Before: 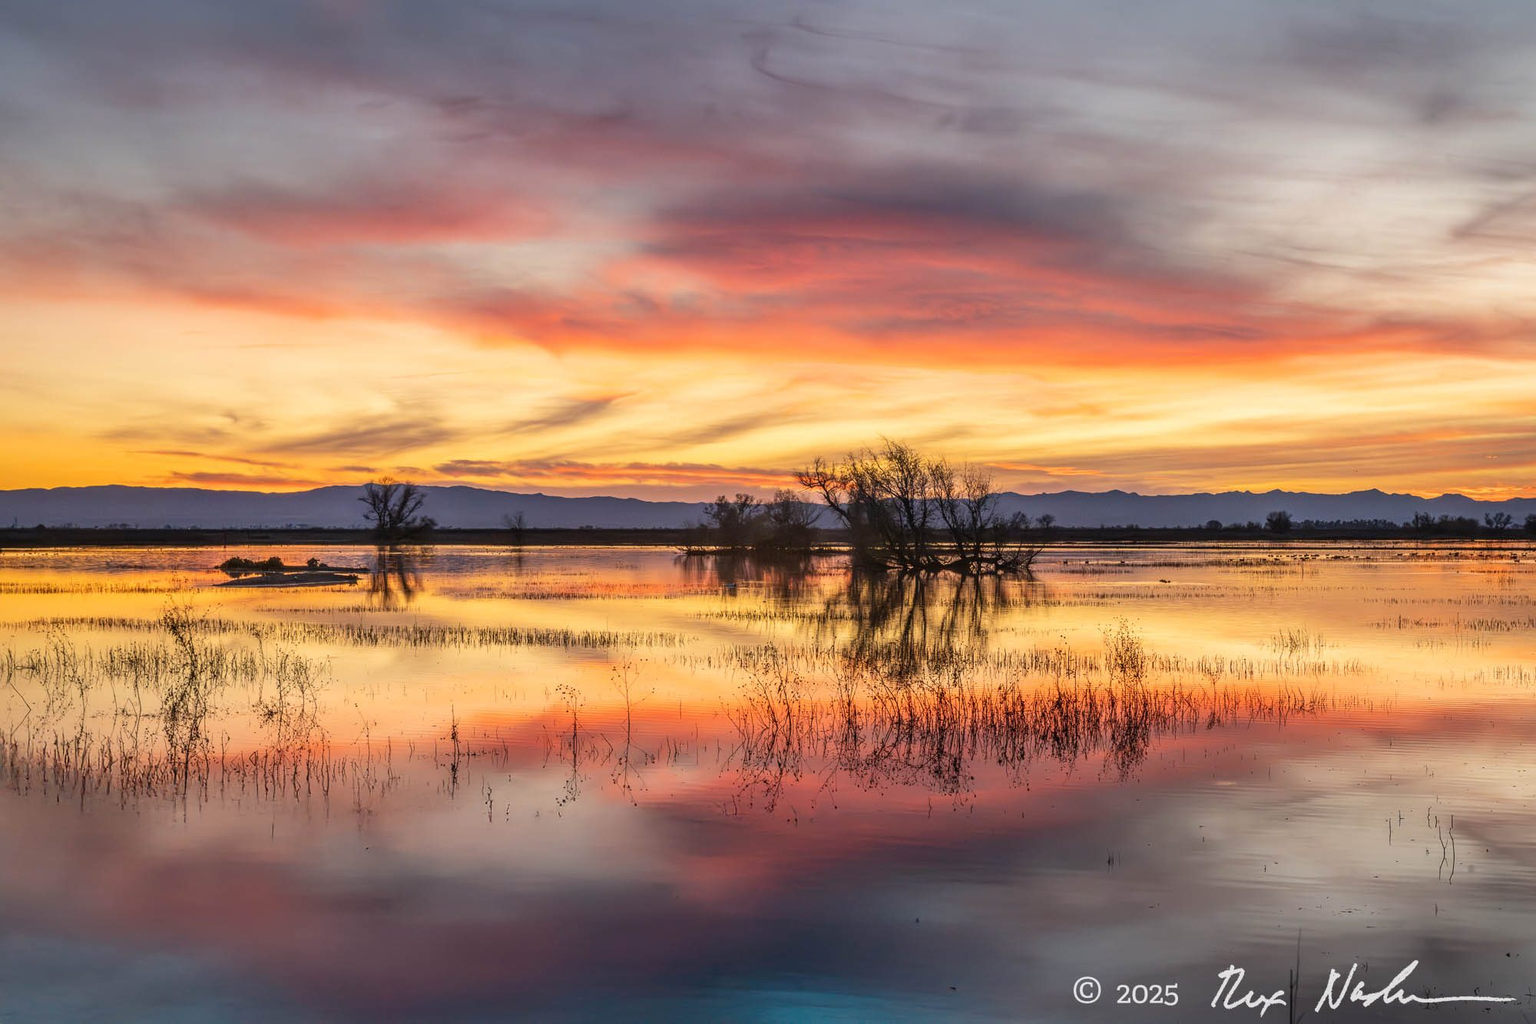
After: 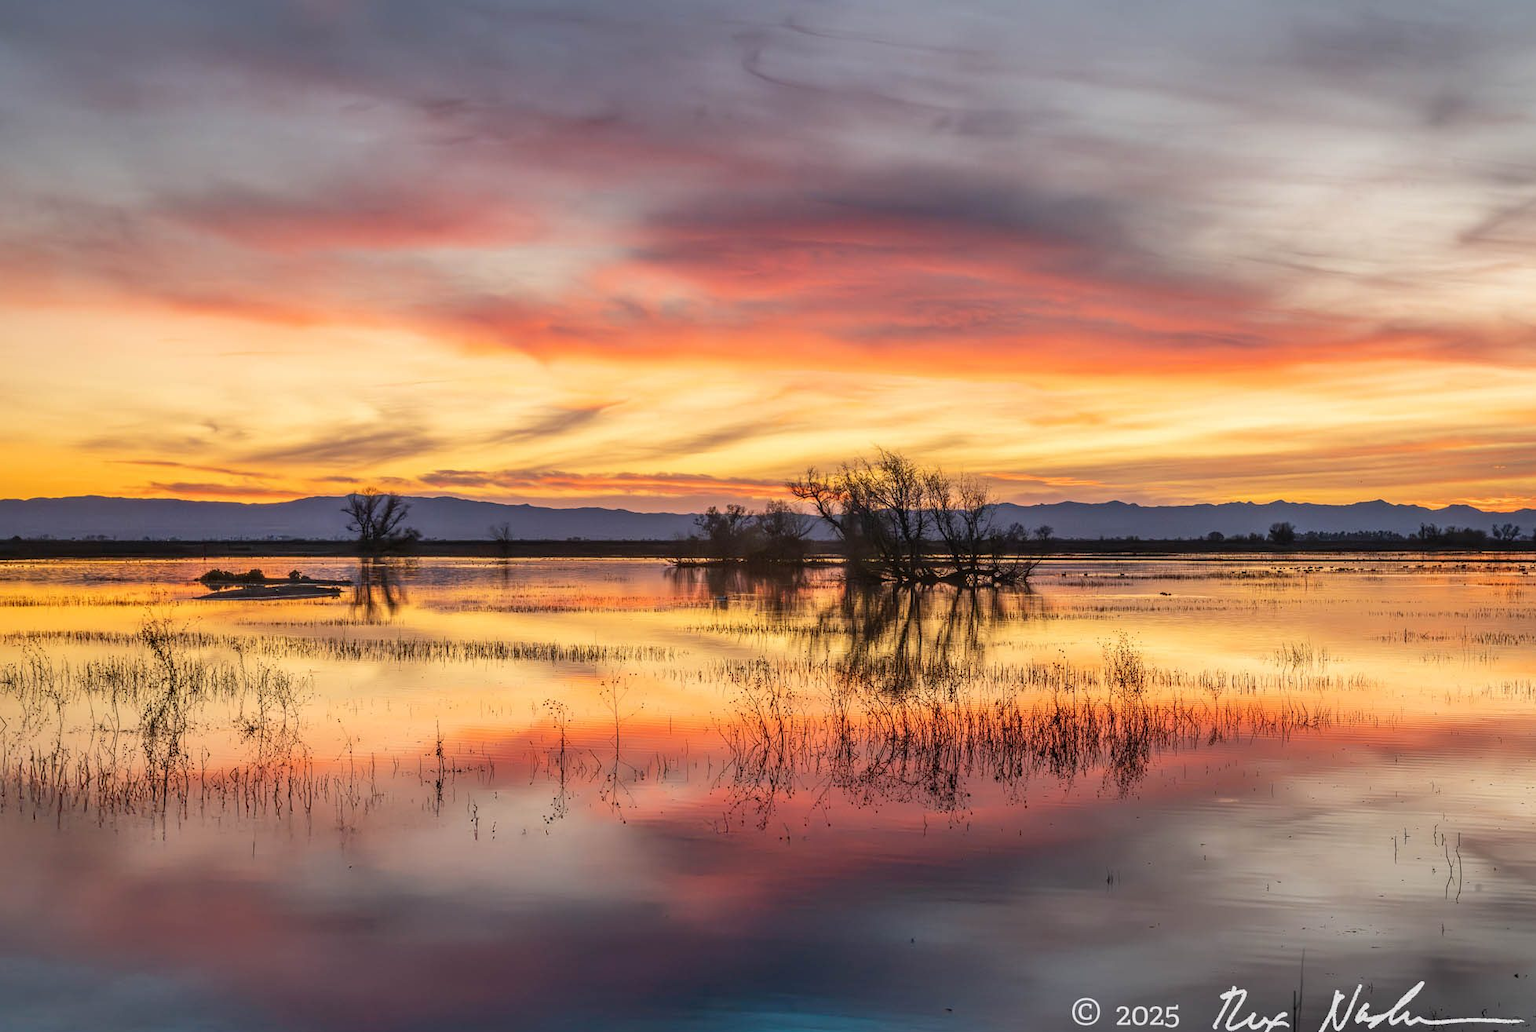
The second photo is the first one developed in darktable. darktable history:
crop and rotate: left 1.614%, right 0.535%, bottom 1.328%
